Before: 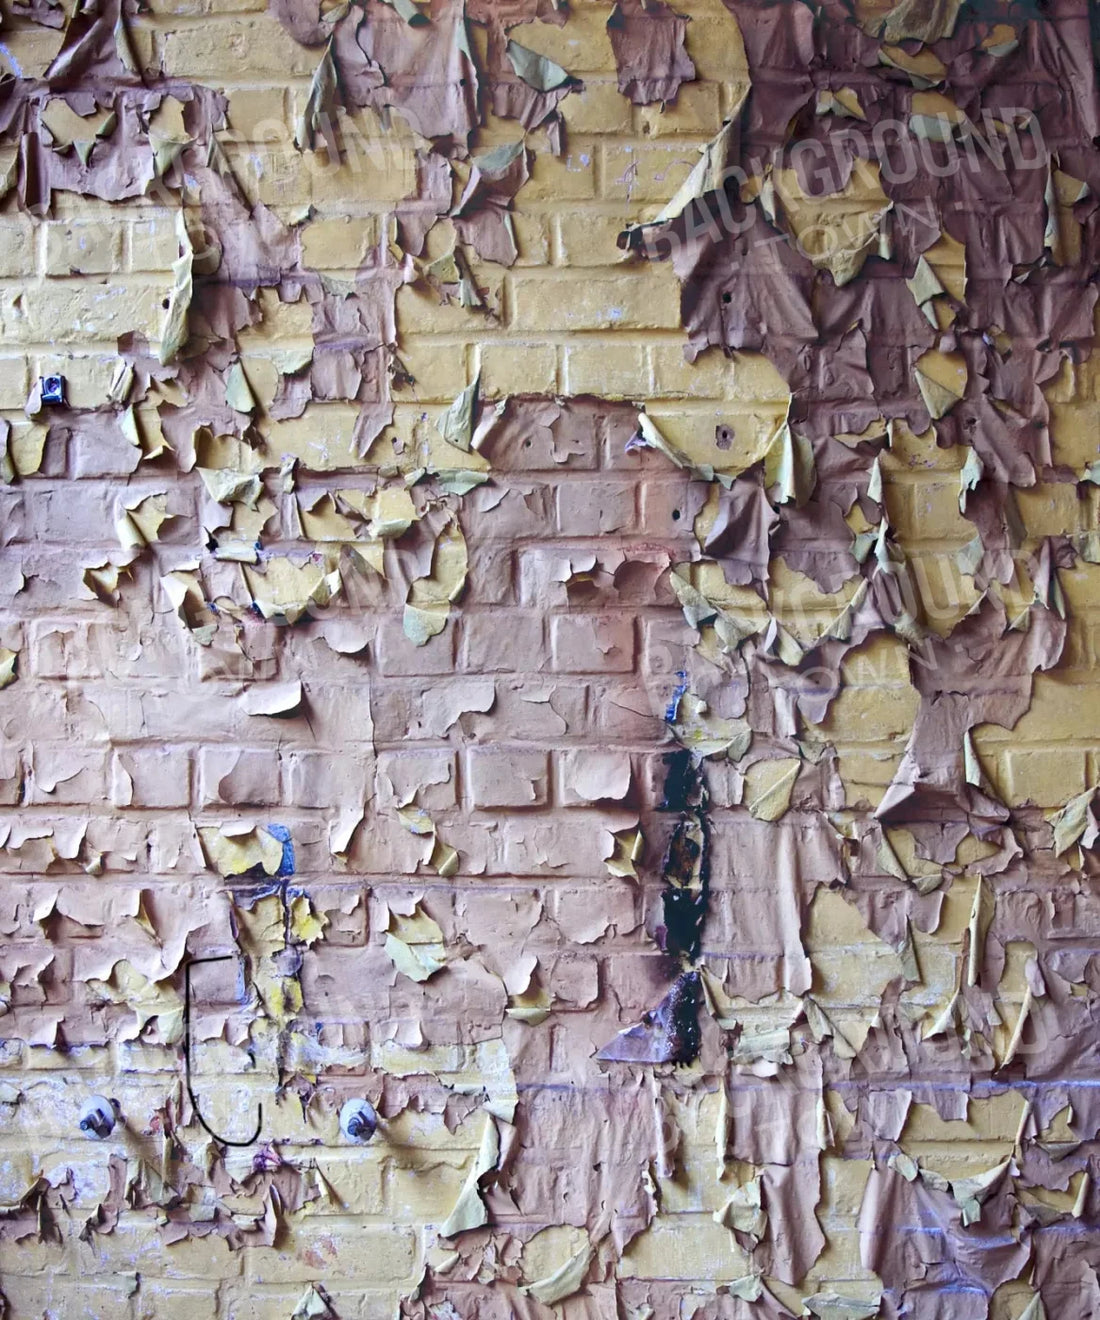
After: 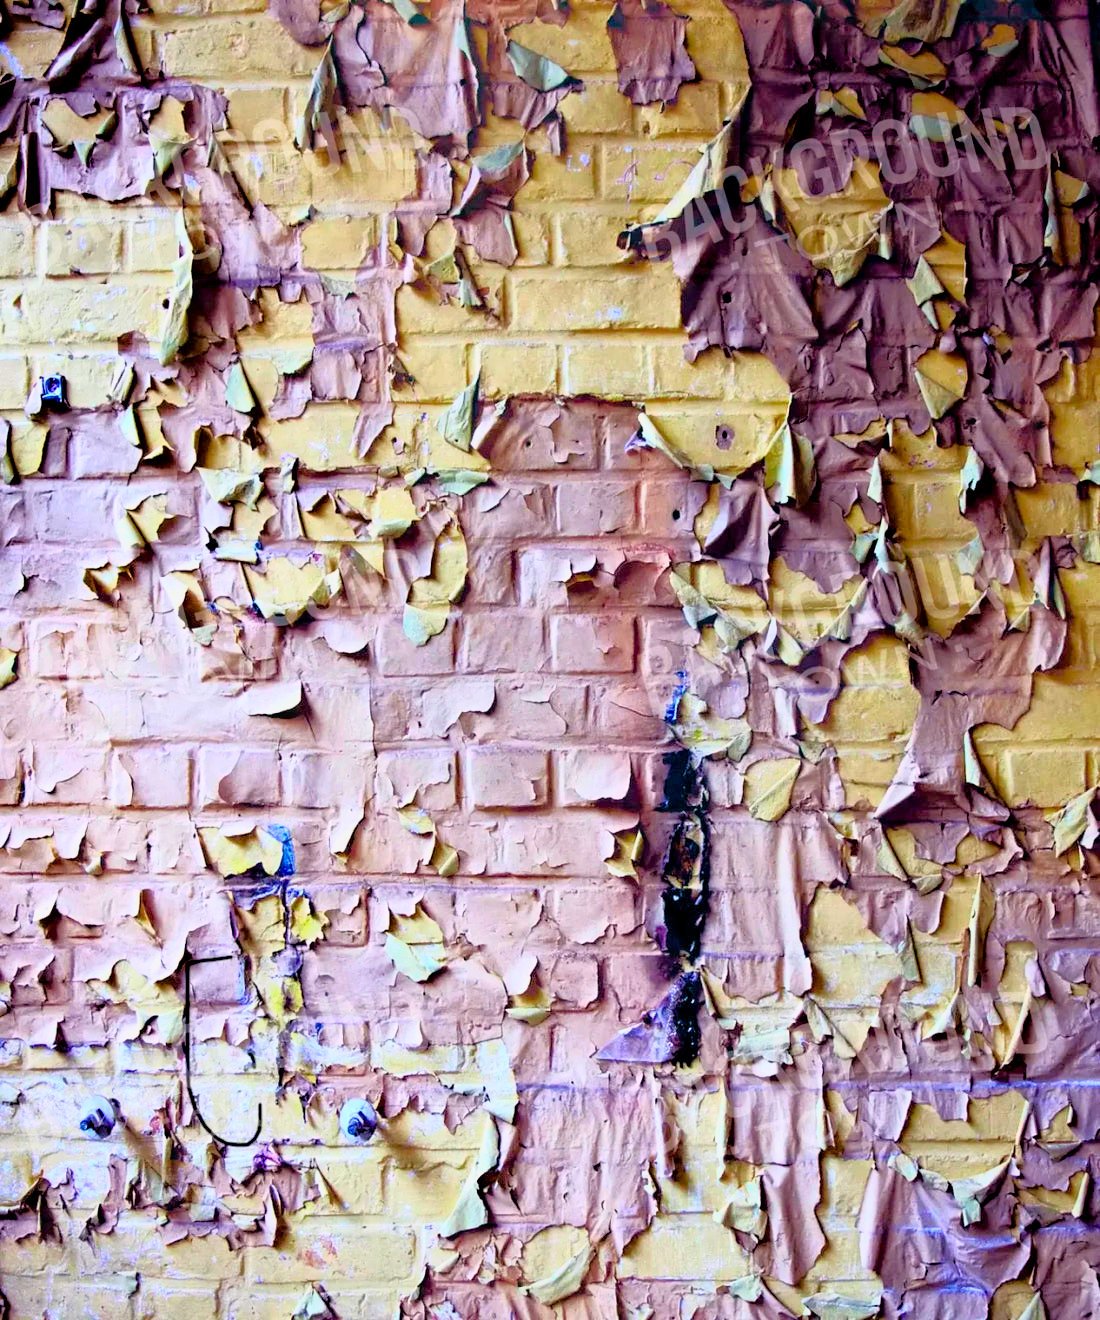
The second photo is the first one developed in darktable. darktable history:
color balance rgb: global offset › luminance -0.478%, linear chroma grading › shadows -10.107%, linear chroma grading › global chroma 19.678%, perceptual saturation grading › global saturation 43.692%, perceptual saturation grading › highlights -50.186%, perceptual saturation grading › shadows 30.036%
tone equalizer: -8 EV -1.87 EV, -7 EV -1.14 EV, -6 EV -1.62 EV, edges refinement/feathering 500, mask exposure compensation -1.57 EV, preserve details no
tone curve: curves: ch0 [(0, 0) (0.091, 0.077) (0.517, 0.574) (0.745, 0.82) (0.844, 0.908) (0.909, 0.942) (1, 0.973)]; ch1 [(0, 0) (0.437, 0.404) (0.5, 0.5) (0.534, 0.554) (0.58, 0.603) (0.616, 0.649) (1, 1)]; ch2 [(0, 0) (0.442, 0.415) (0.5, 0.5) (0.535, 0.557) (0.585, 0.62) (1, 1)], color space Lab, independent channels, preserve colors none
